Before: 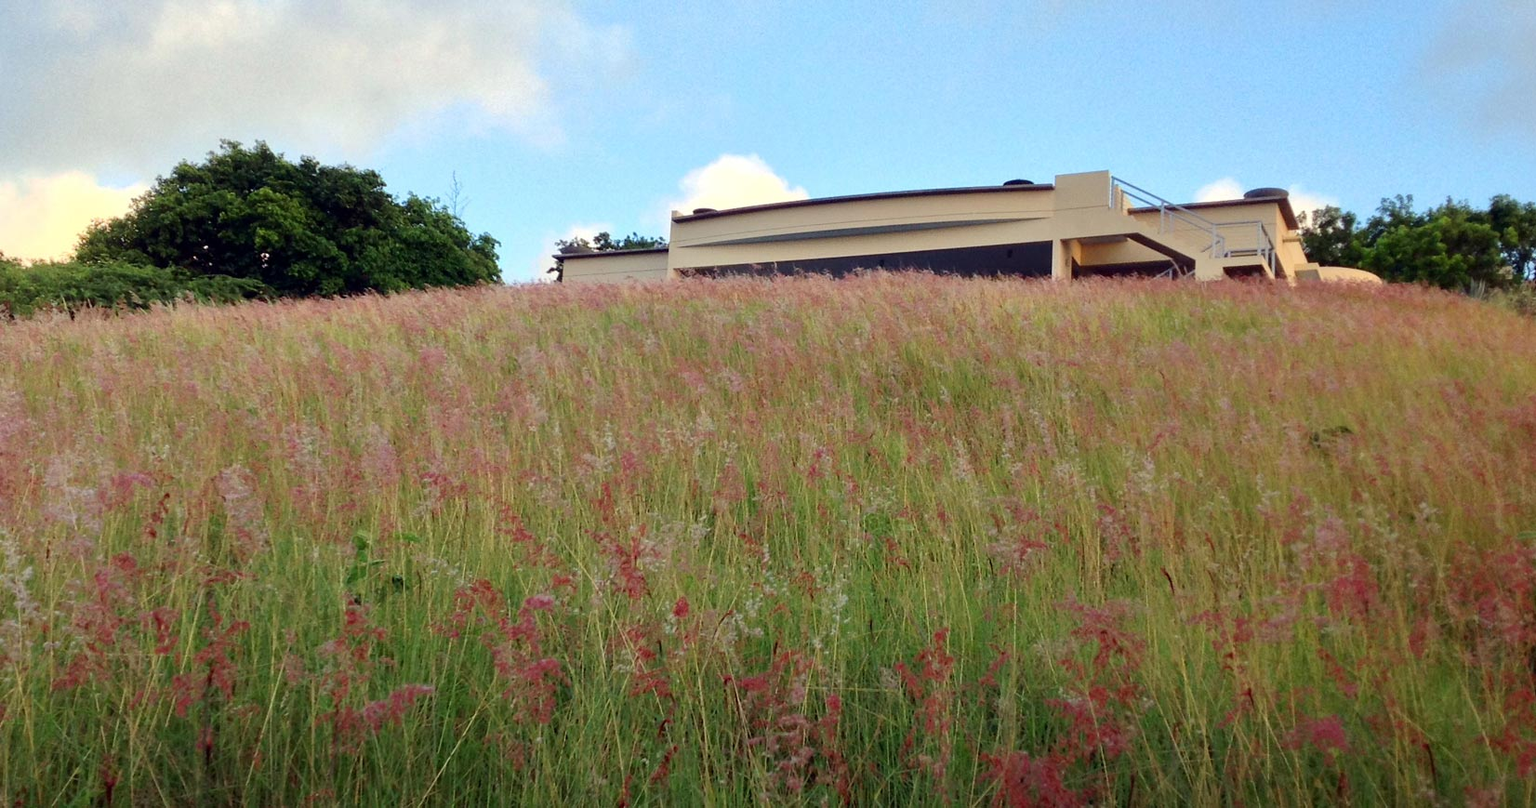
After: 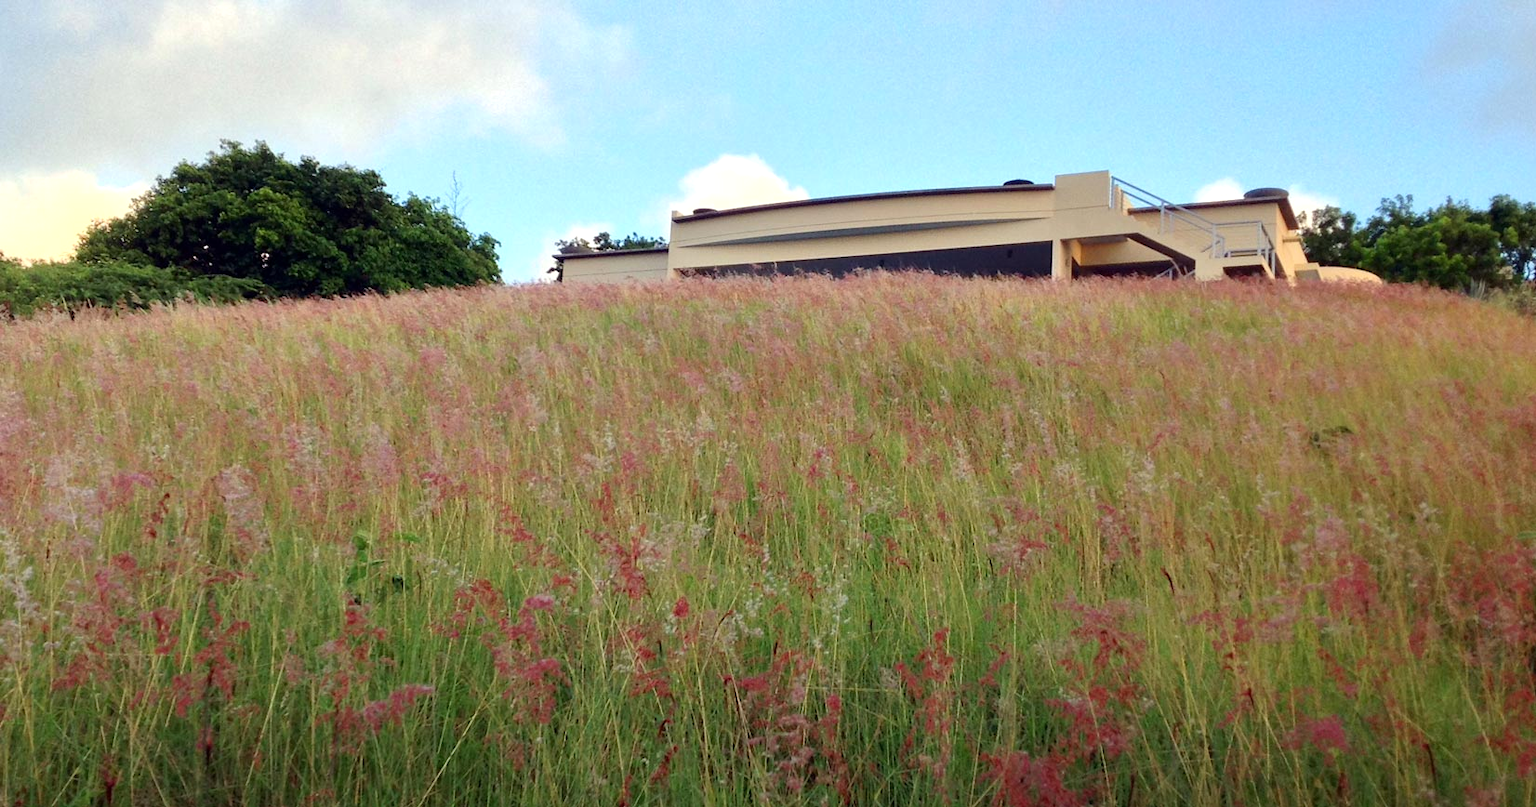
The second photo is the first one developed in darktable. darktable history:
exposure: exposure 0.204 EV, compensate exposure bias true, compensate highlight preservation false
